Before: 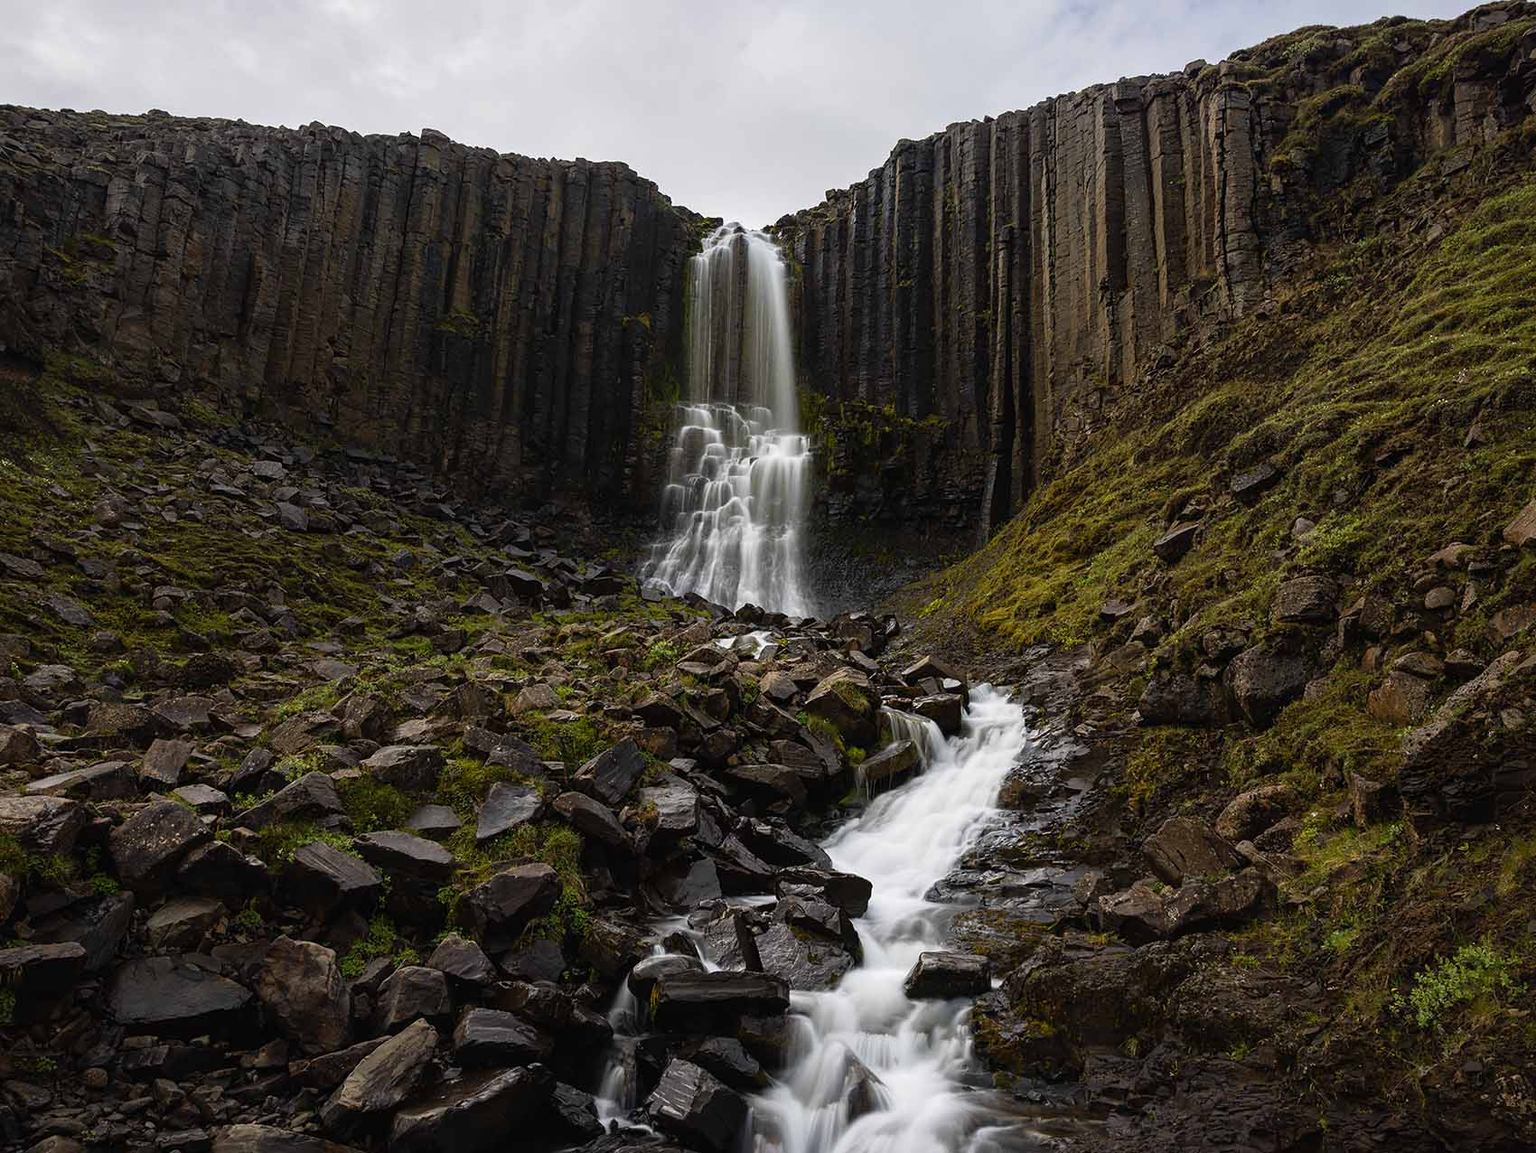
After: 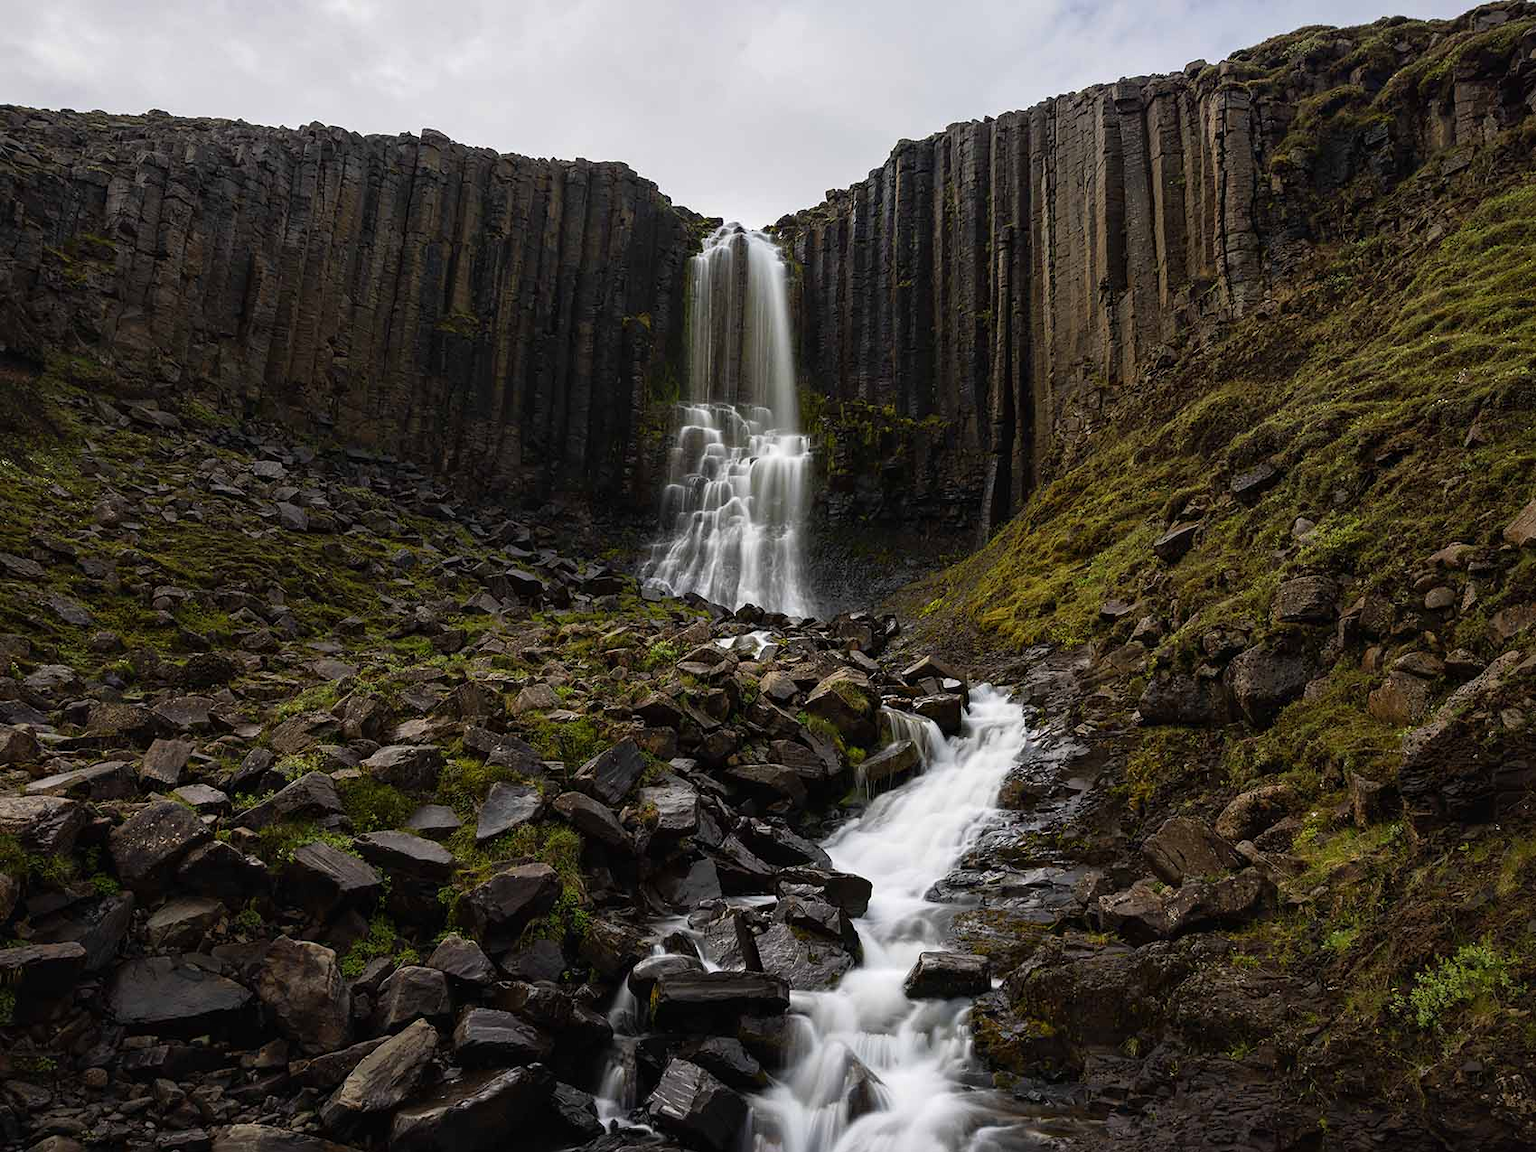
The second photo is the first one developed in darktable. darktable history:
contrast equalizer: octaves 7, y [[0.513, 0.565, 0.608, 0.562, 0.512, 0.5], [0.5 ×6], [0.5, 0.5, 0.5, 0.528, 0.598, 0.658], [0 ×6], [0 ×6]], mix 0.131
